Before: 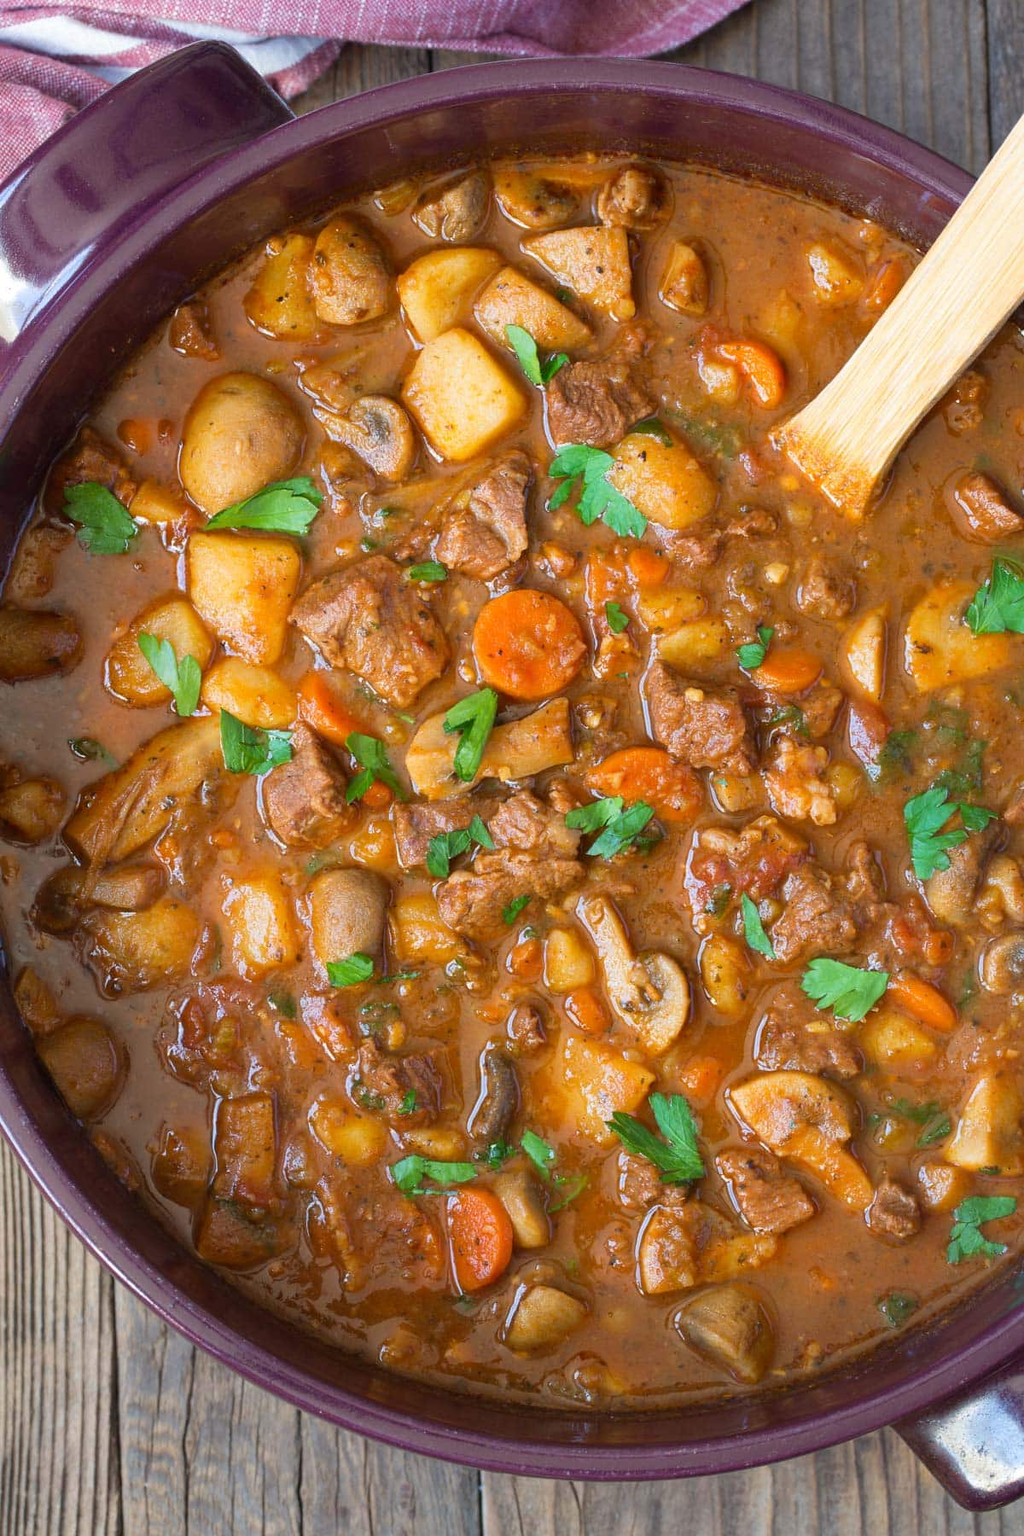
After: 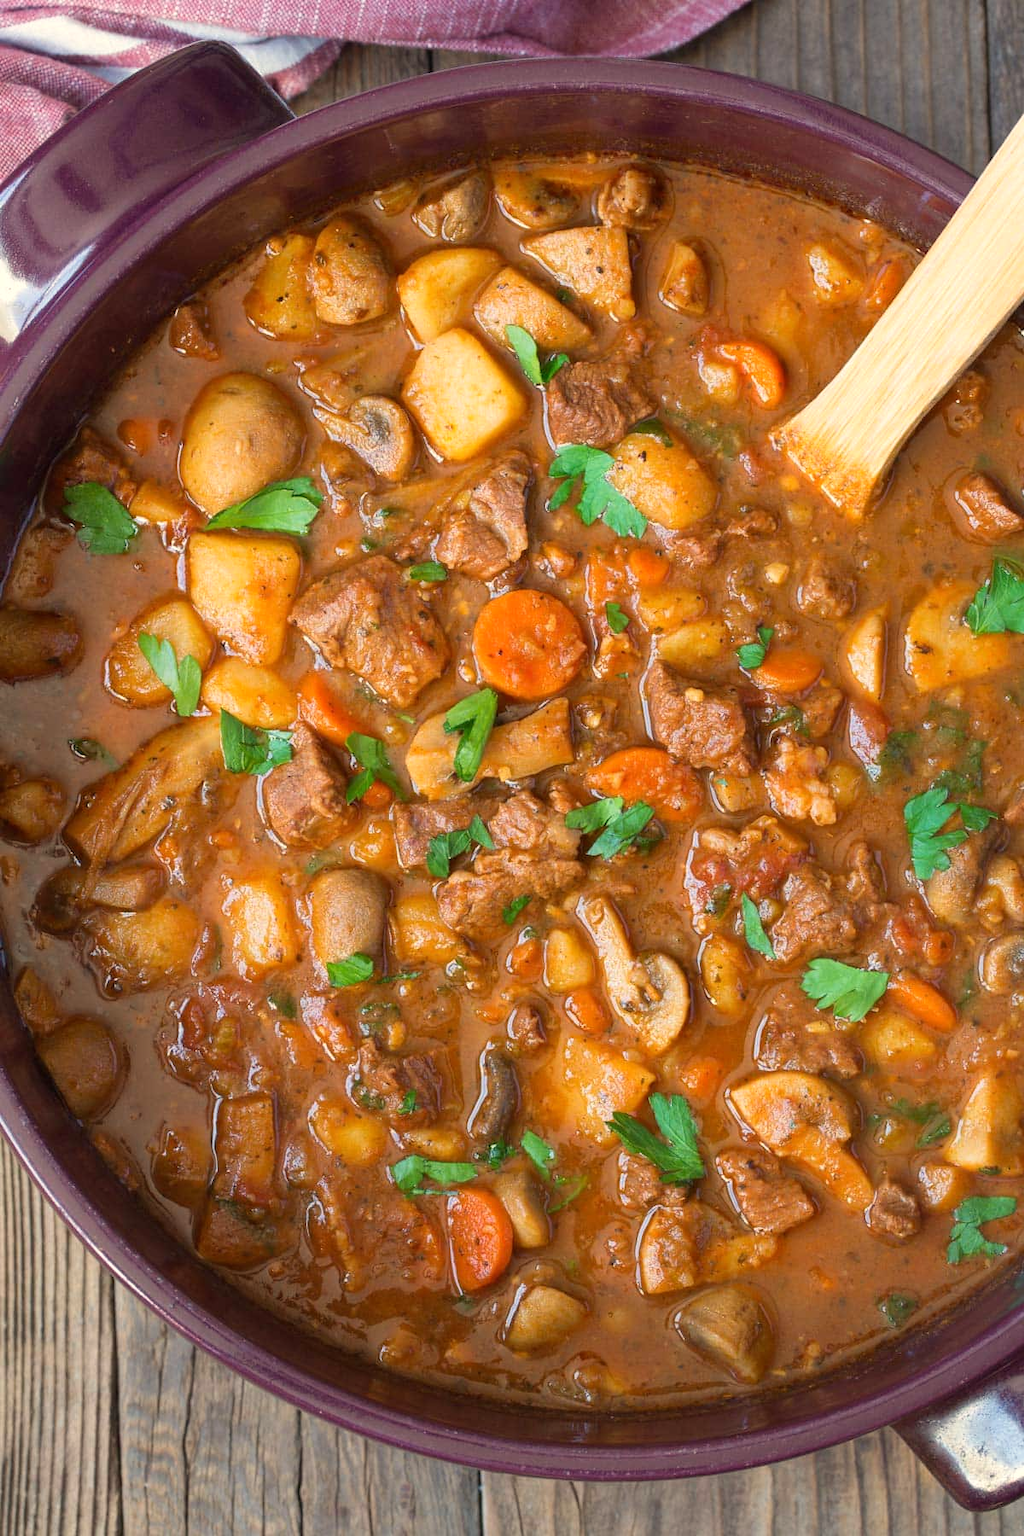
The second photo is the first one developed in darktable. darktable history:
white balance: red 1.045, blue 0.932
tone equalizer: on, module defaults
